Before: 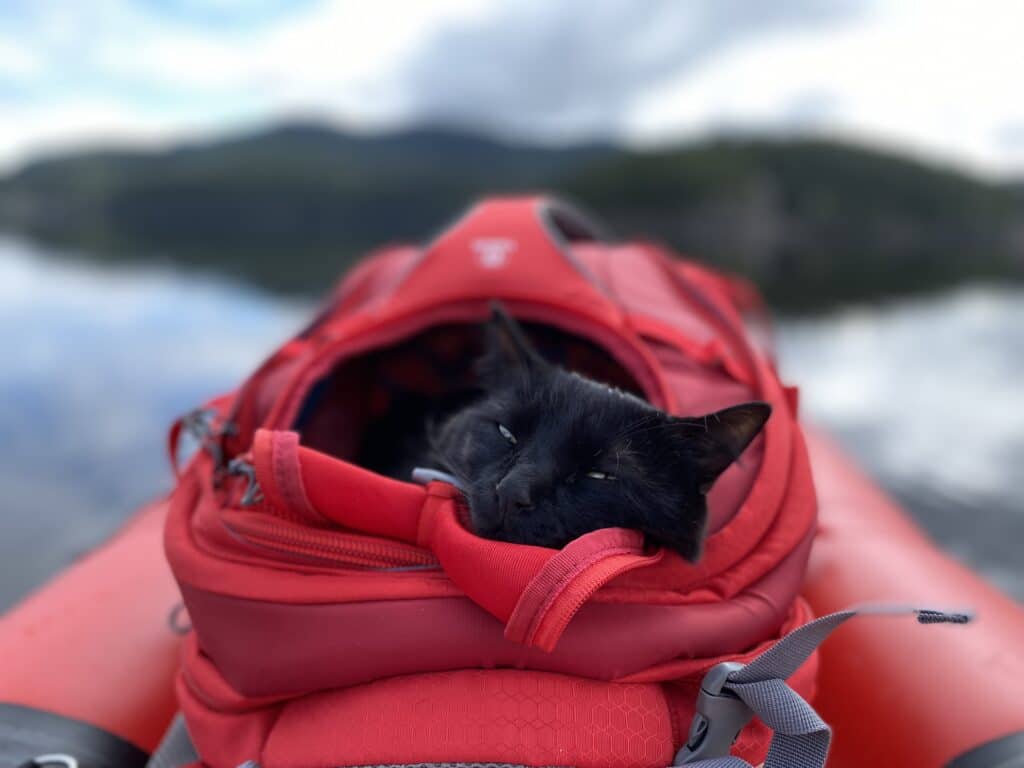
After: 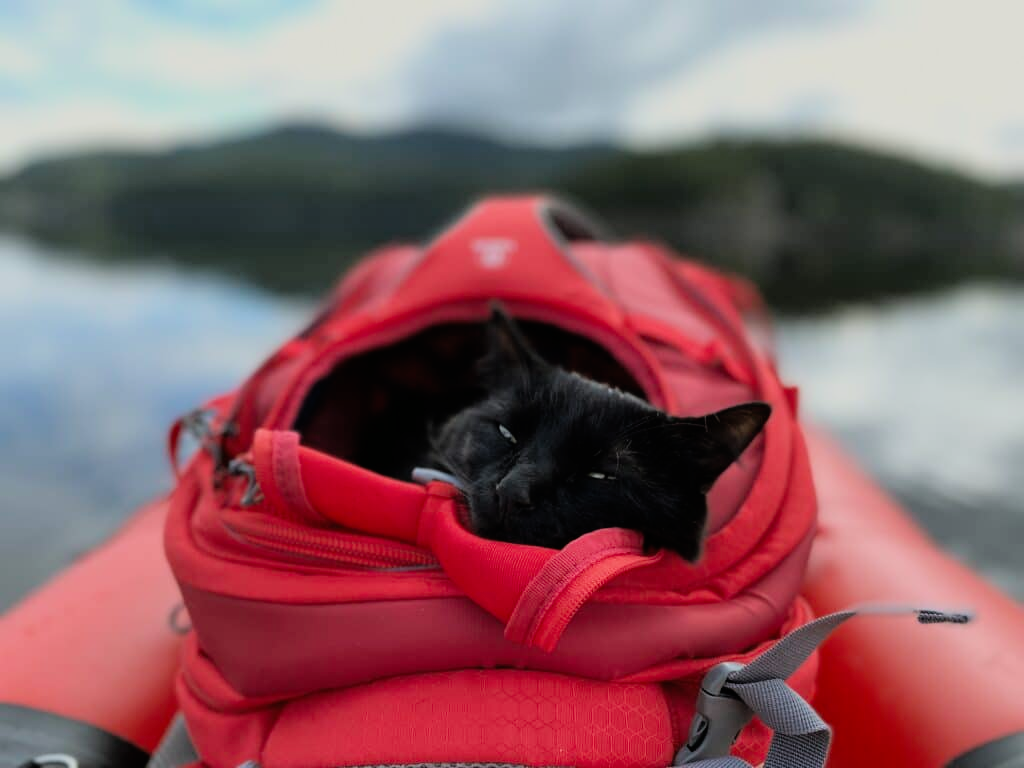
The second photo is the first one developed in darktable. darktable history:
color balance: mode lift, gamma, gain (sRGB), lift [1.04, 1, 1, 0.97], gamma [1.01, 1, 1, 0.97], gain [0.96, 1, 1, 0.97]
filmic rgb: black relative exposure -7.75 EV, white relative exposure 4.4 EV, threshold 3 EV, hardness 3.76, latitude 50%, contrast 1.1, color science v5 (2021), contrast in shadows safe, contrast in highlights safe, enable highlight reconstruction true
